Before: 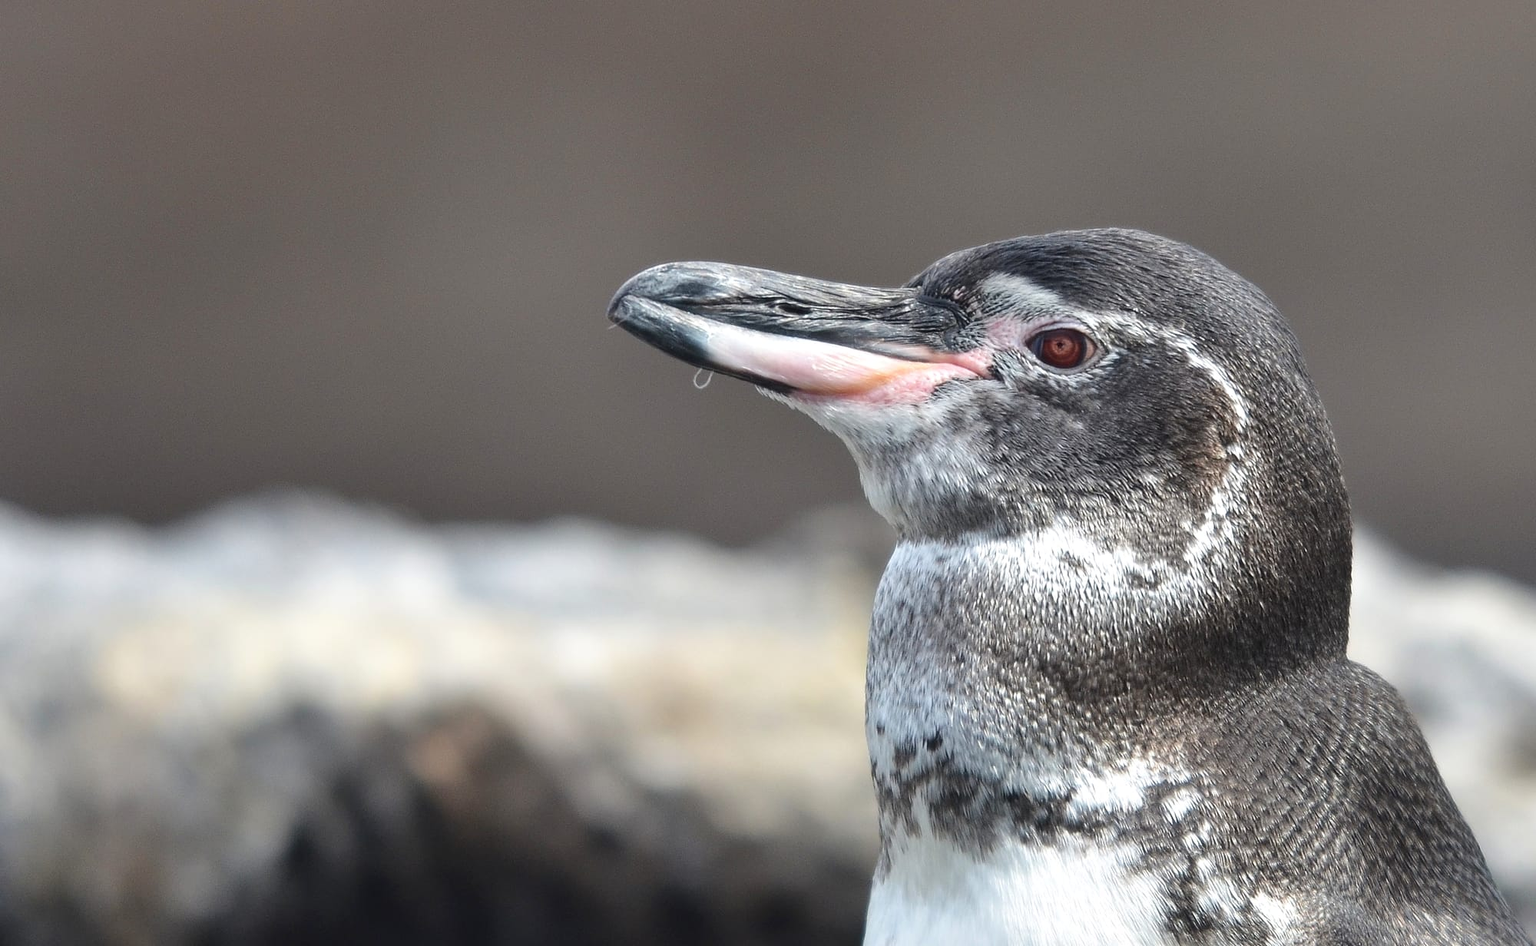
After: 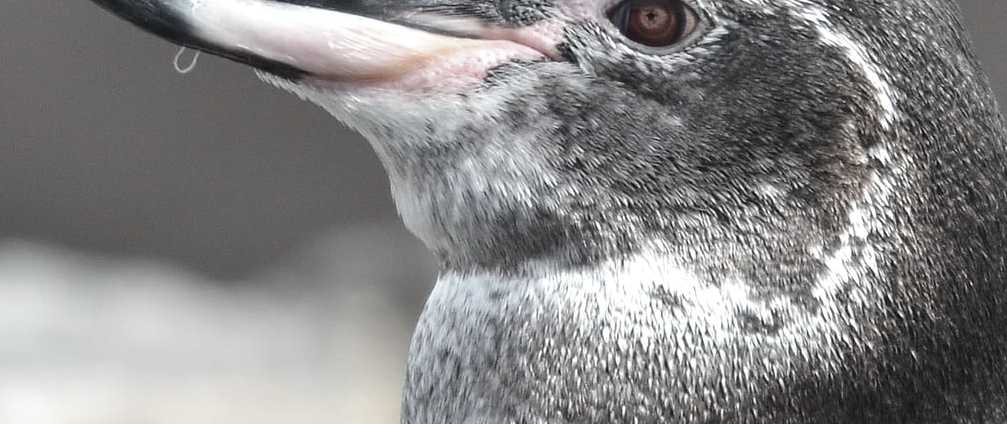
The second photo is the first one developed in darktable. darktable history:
crop: left 36.469%, top 35.16%, right 13.164%, bottom 30.355%
color correction: highlights b* -0.055, saturation 0.468
